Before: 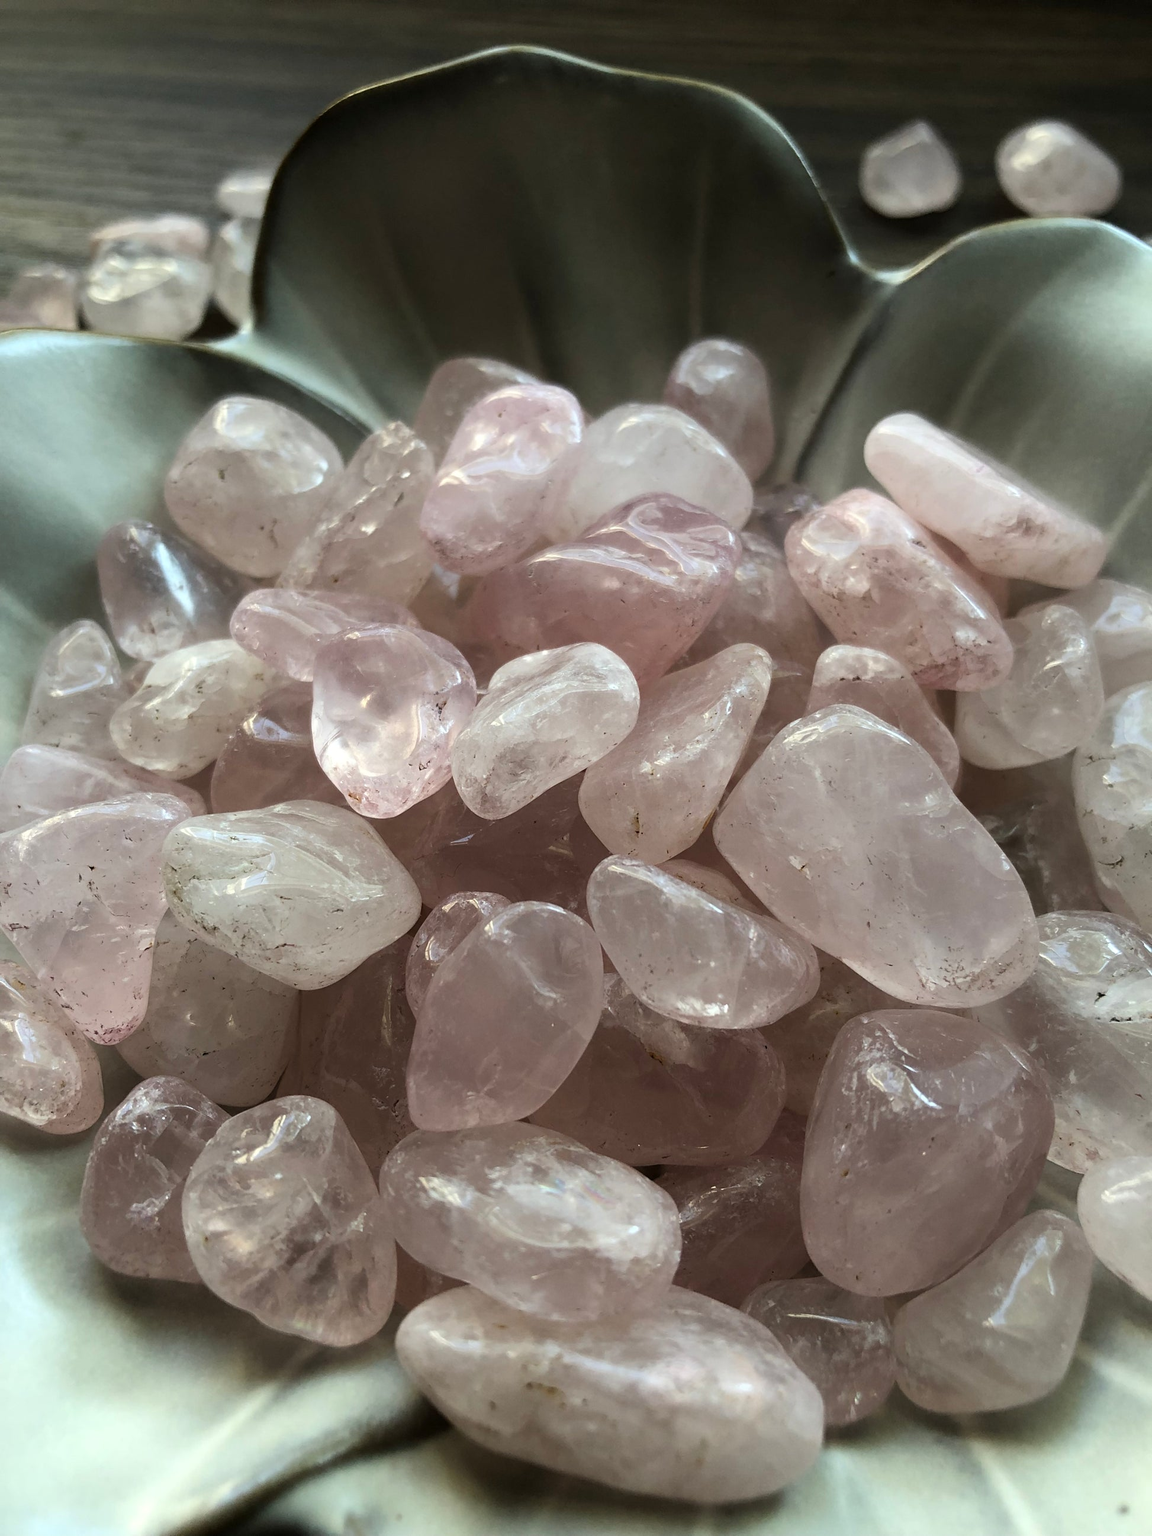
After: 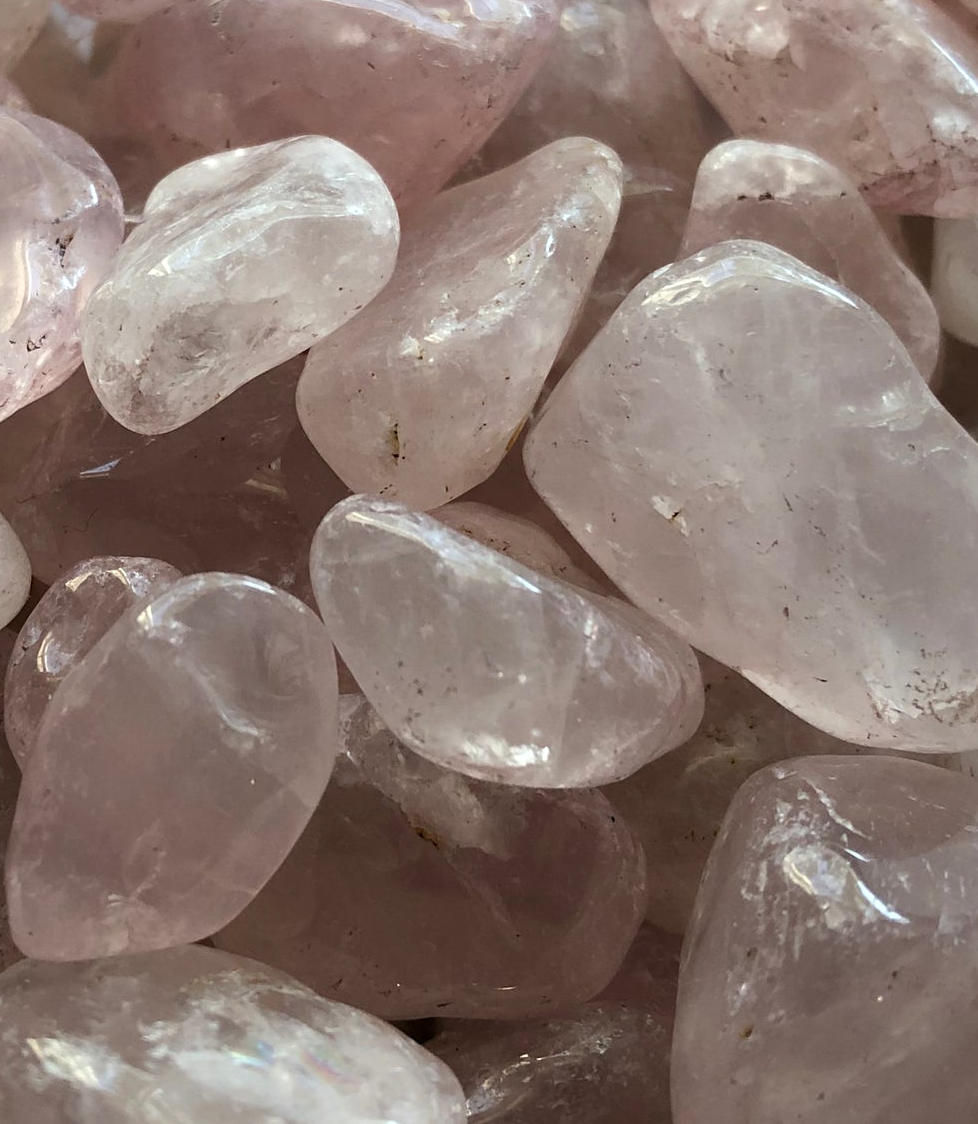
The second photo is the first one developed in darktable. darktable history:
crop: left 35.03%, top 36.625%, right 14.663%, bottom 20.057%
contrast equalizer: octaves 7, y [[0.6 ×6], [0.55 ×6], [0 ×6], [0 ×6], [0 ×6]], mix 0.15
